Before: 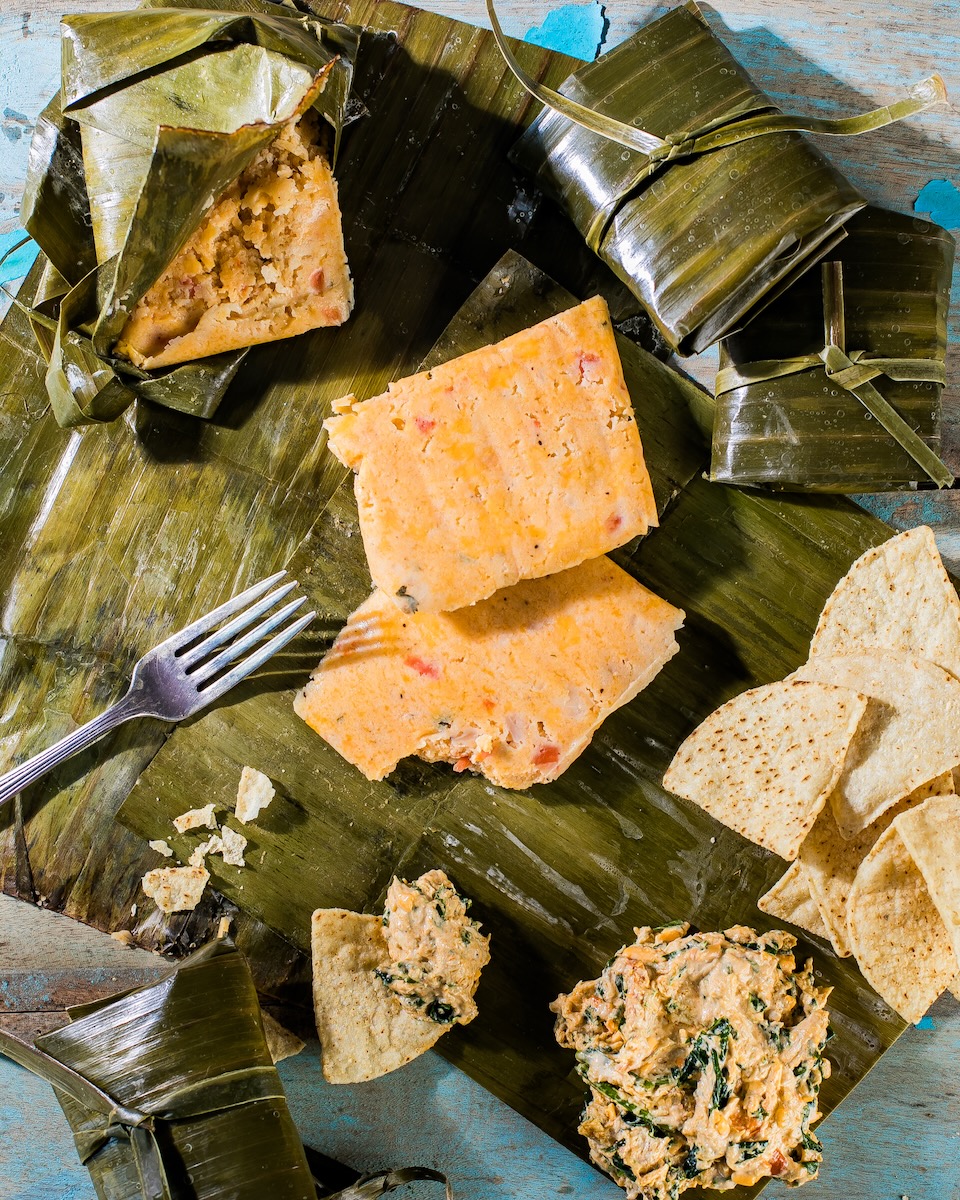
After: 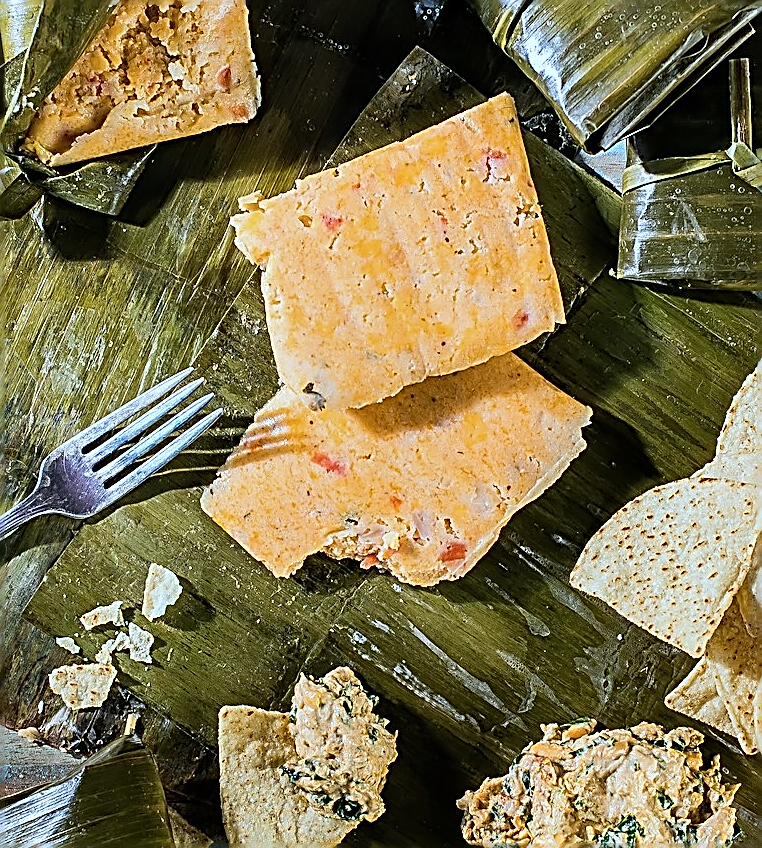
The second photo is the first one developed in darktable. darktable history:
crop: left 9.712%, top 16.928%, right 10.845%, bottom 12.332%
shadows and highlights: low approximation 0.01, soften with gaussian
color calibration: illuminant Planckian (black body), x 0.378, y 0.375, temperature 4065 K
sharpen: amount 2
